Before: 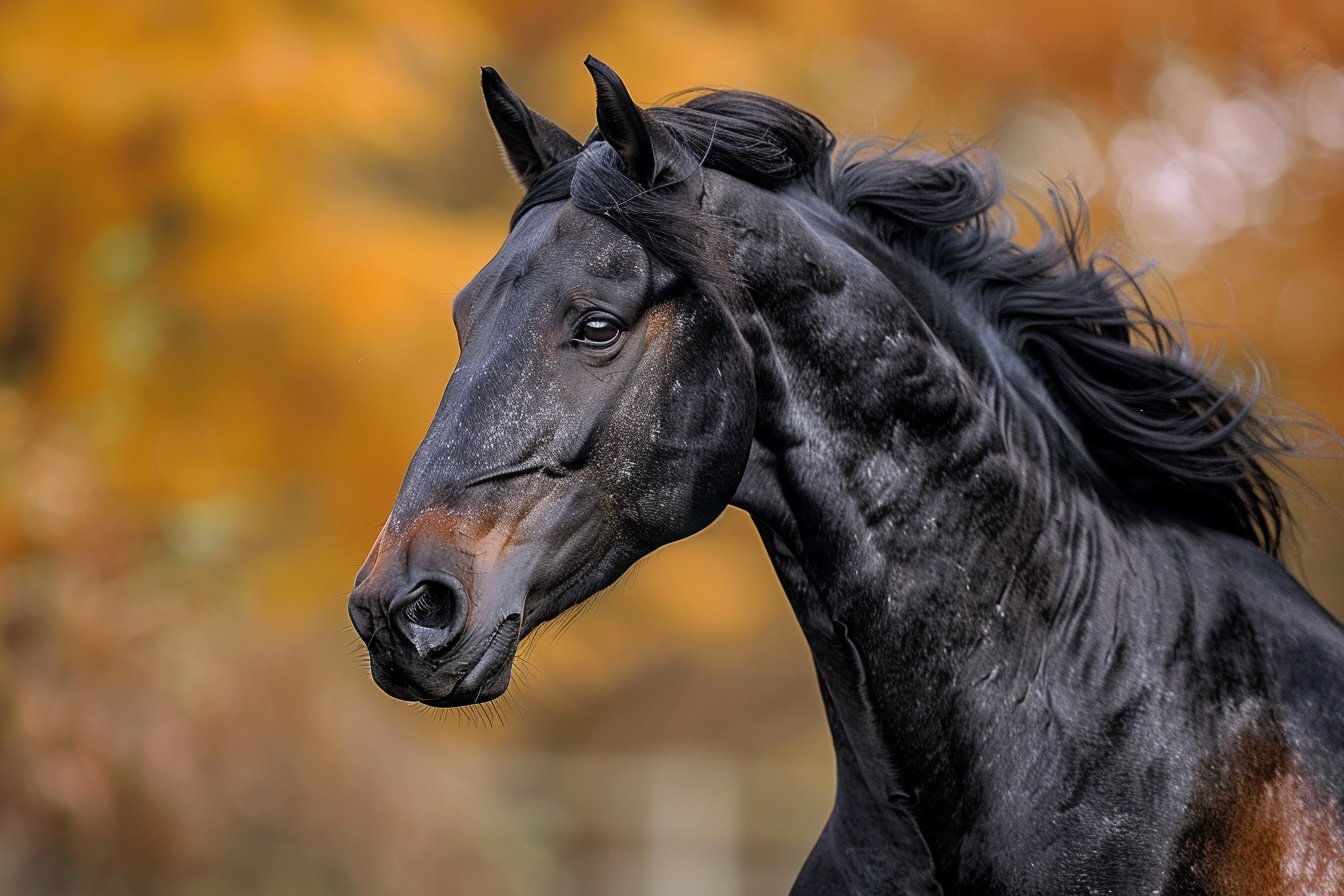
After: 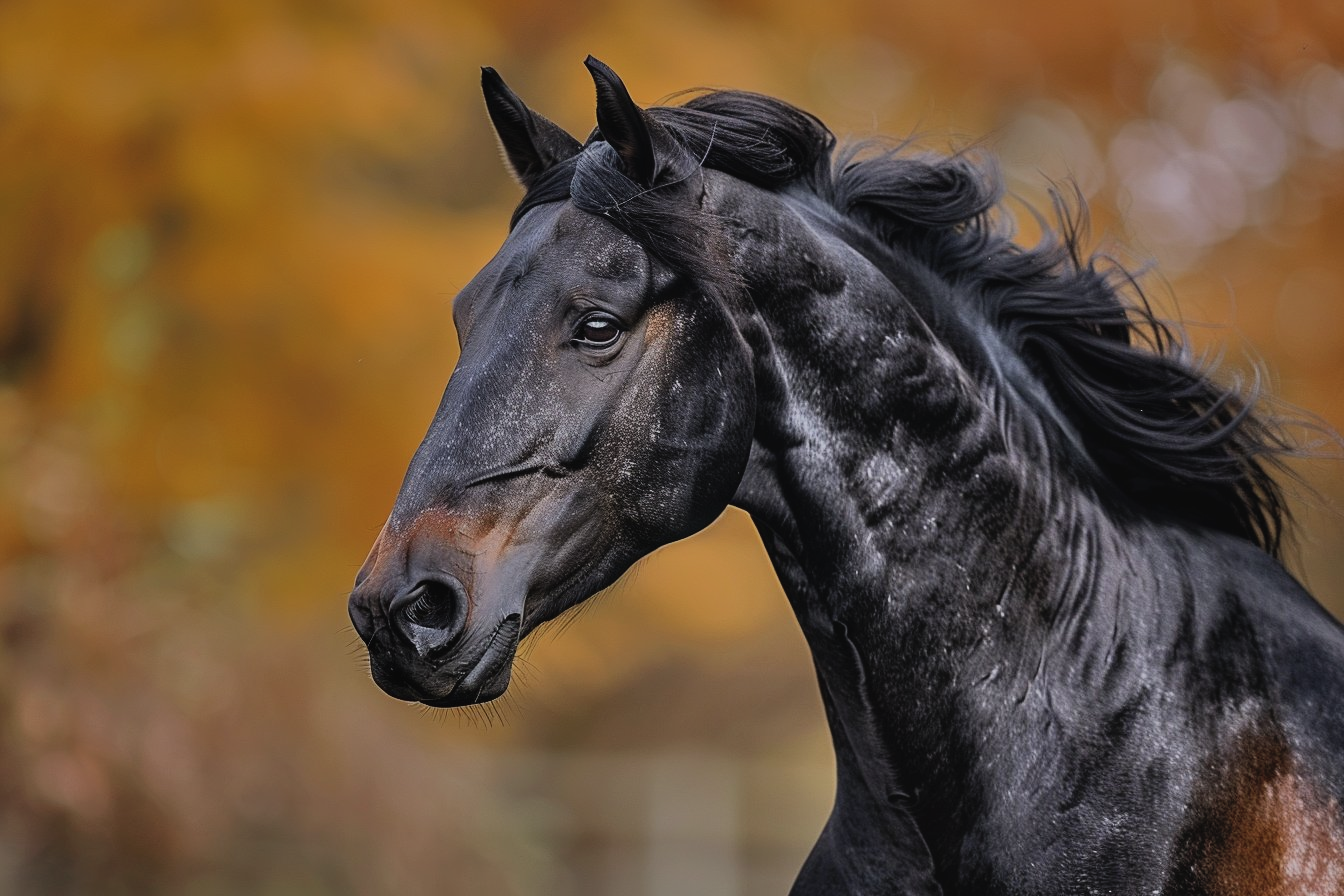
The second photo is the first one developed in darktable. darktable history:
shadows and highlights: white point adjustment 1, soften with gaussian
tone equalizer: -8 EV -2 EV, -7 EV -2 EV, -6 EV -2 EV, -5 EV -2 EV, -4 EV -2 EV, -3 EV -2 EV, -2 EV -2 EV, -1 EV -1.63 EV, +0 EV -2 EV
exposure: black level correction -0.005, exposure 1.002 EV, compensate highlight preservation false
